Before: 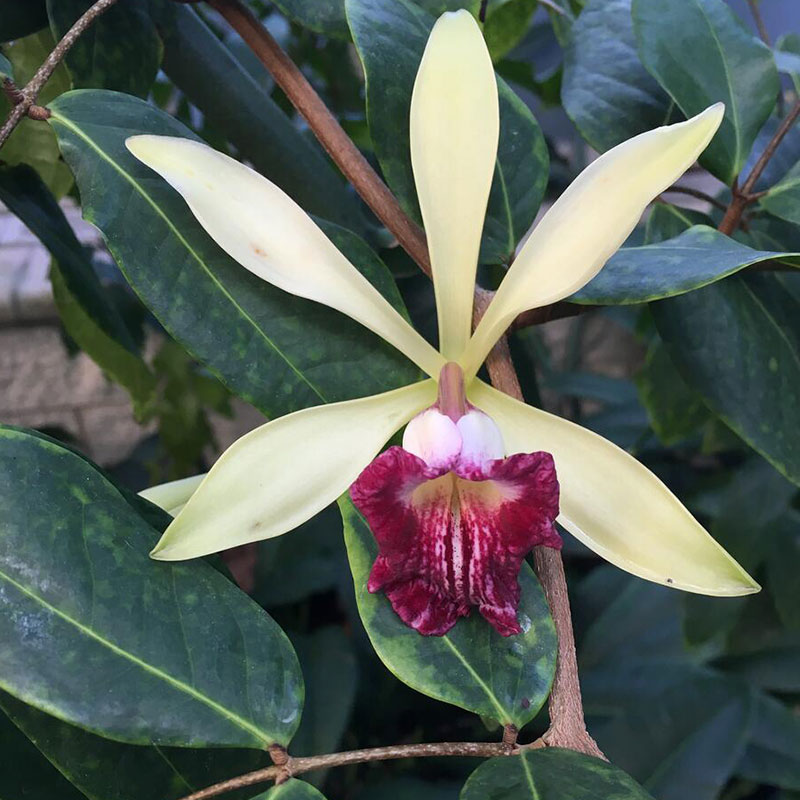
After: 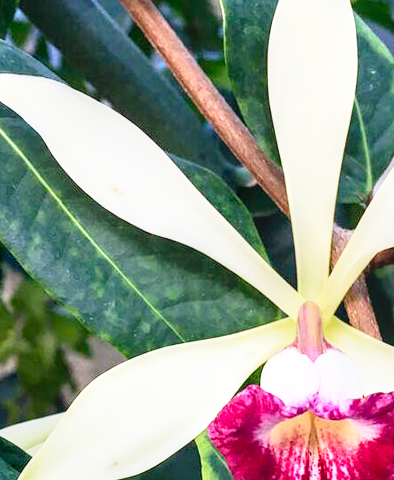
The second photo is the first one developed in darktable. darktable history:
crop: left 17.835%, top 7.675%, right 32.881%, bottom 32.213%
base curve: curves: ch0 [(0, 0) (0.012, 0.01) (0.073, 0.168) (0.31, 0.711) (0.645, 0.957) (1, 1)], preserve colors none
contrast brightness saturation: contrast 0.1, brightness 0.03, saturation 0.09
local contrast: on, module defaults
